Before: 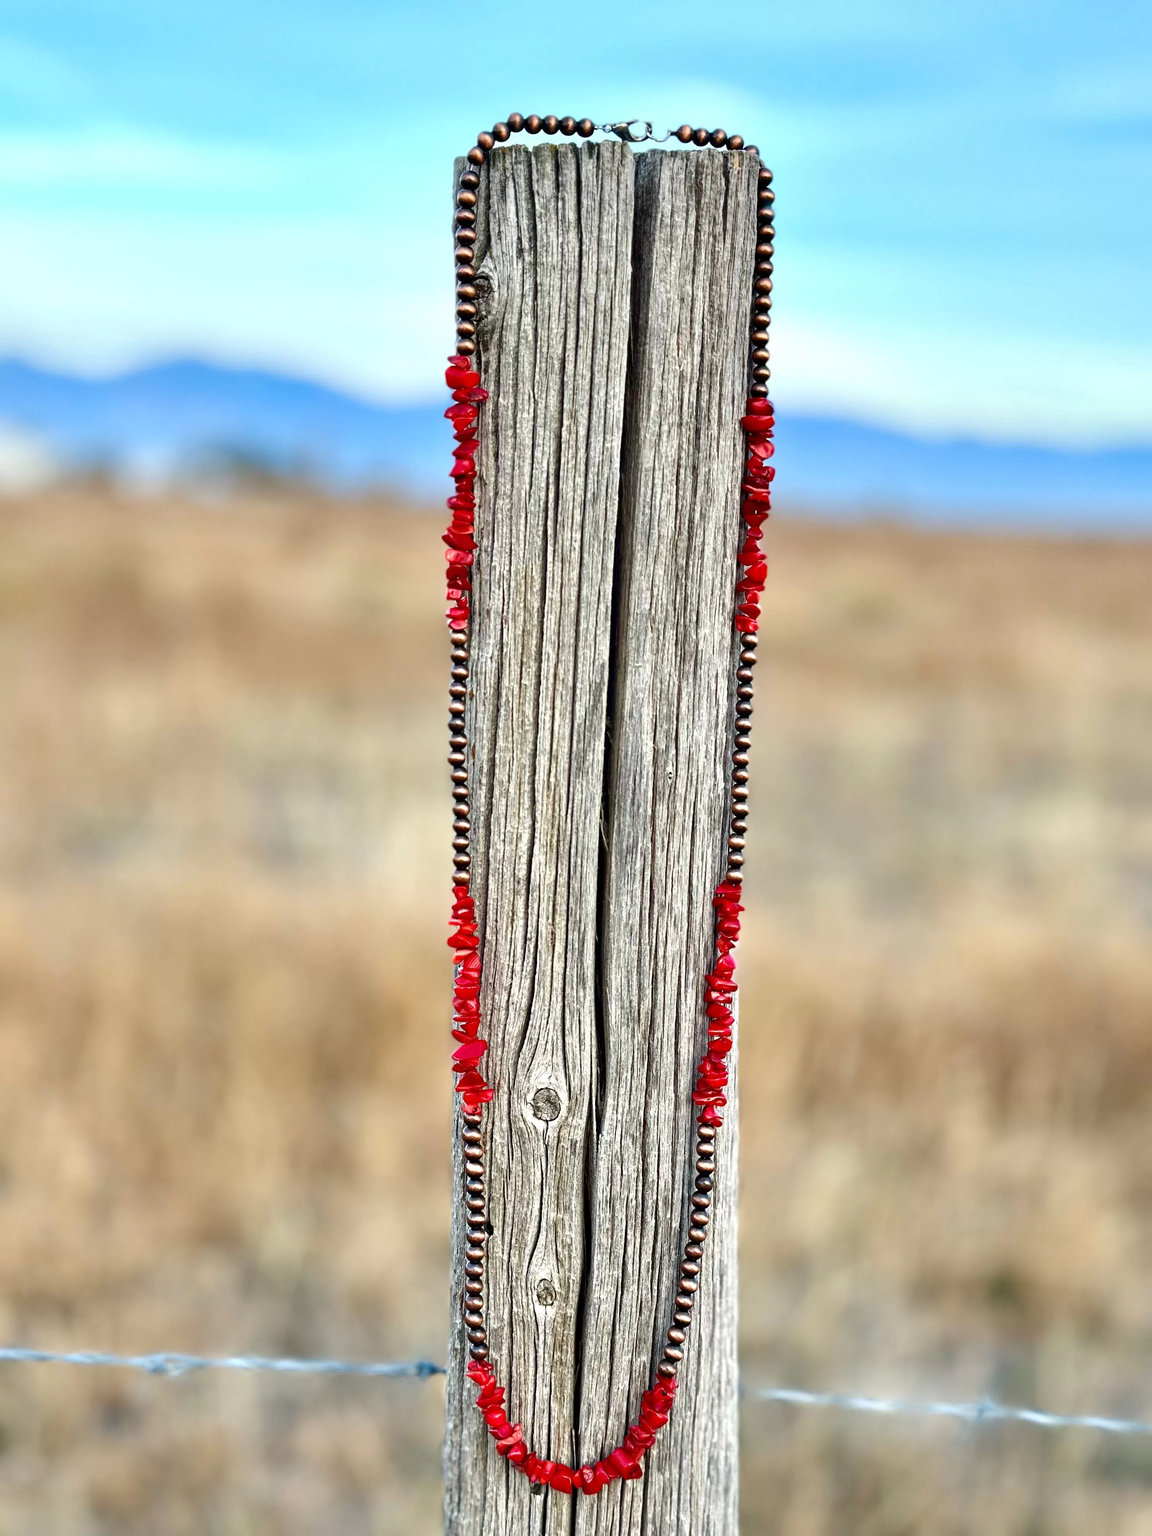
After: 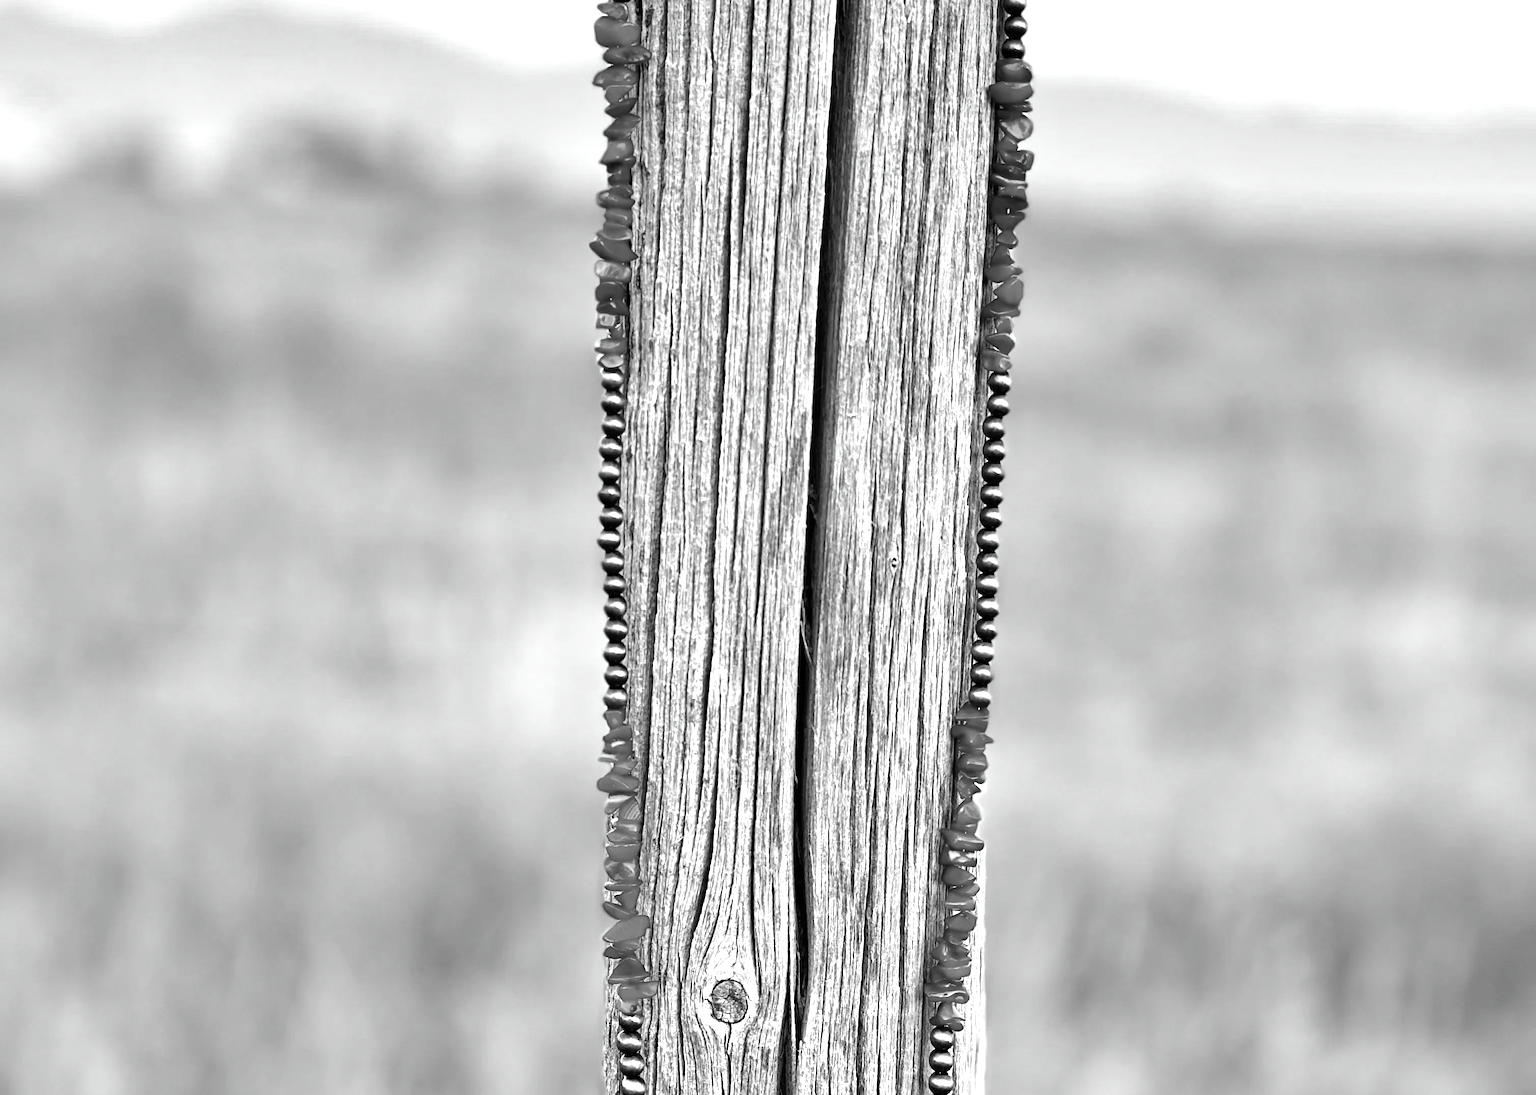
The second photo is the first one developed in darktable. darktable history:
color calibration: output gray [0.21, 0.42, 0.37, 0], gray › normalize channels true, illuminant same as pipeline (D50), adaptation XYZ, x 0.346, y 0.359, gamut compression 0
exposure: exposure 0.566 EV, compensate highlight preservation false
color correction: highlights a* -0.182, highlights b* -0.124
crop and rotate: top 23.043%, bottom 23.437%
